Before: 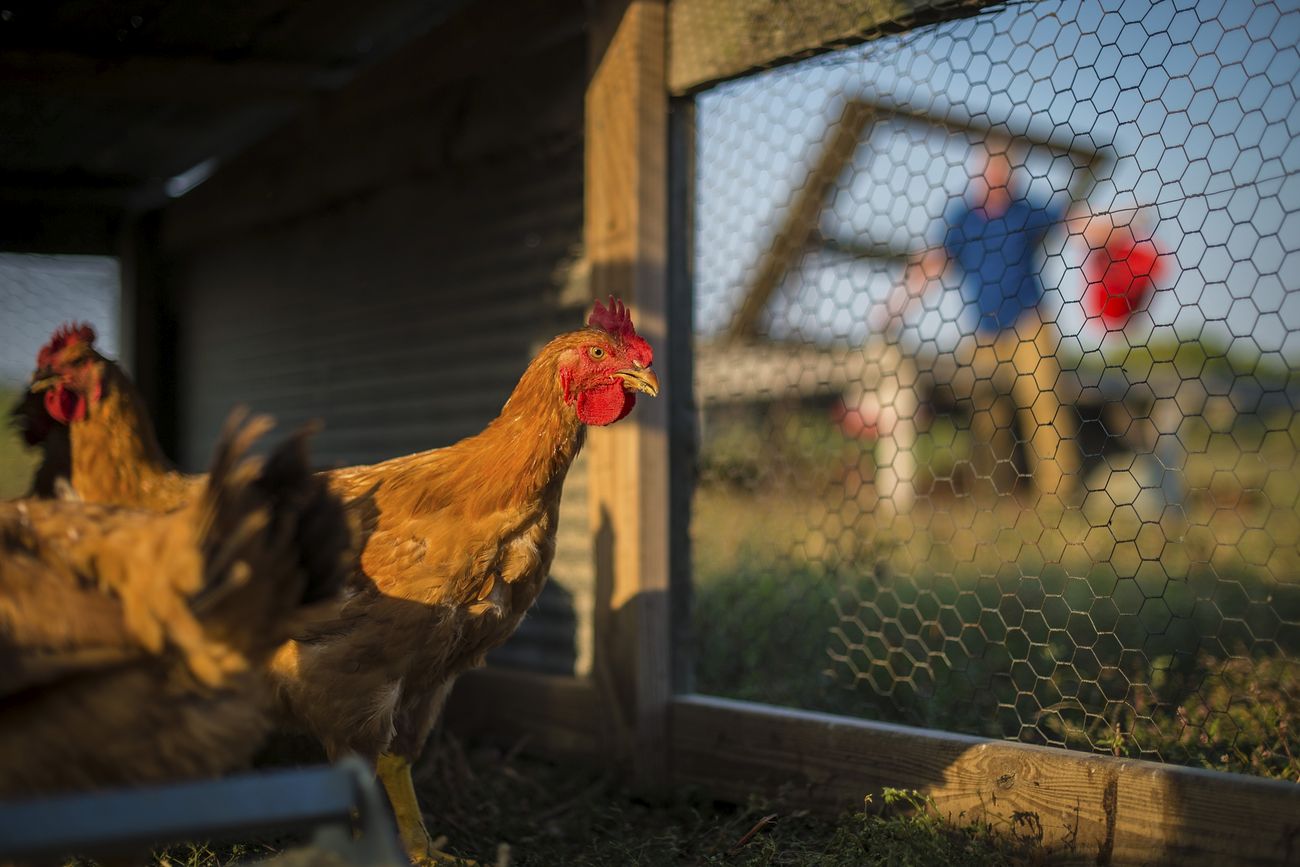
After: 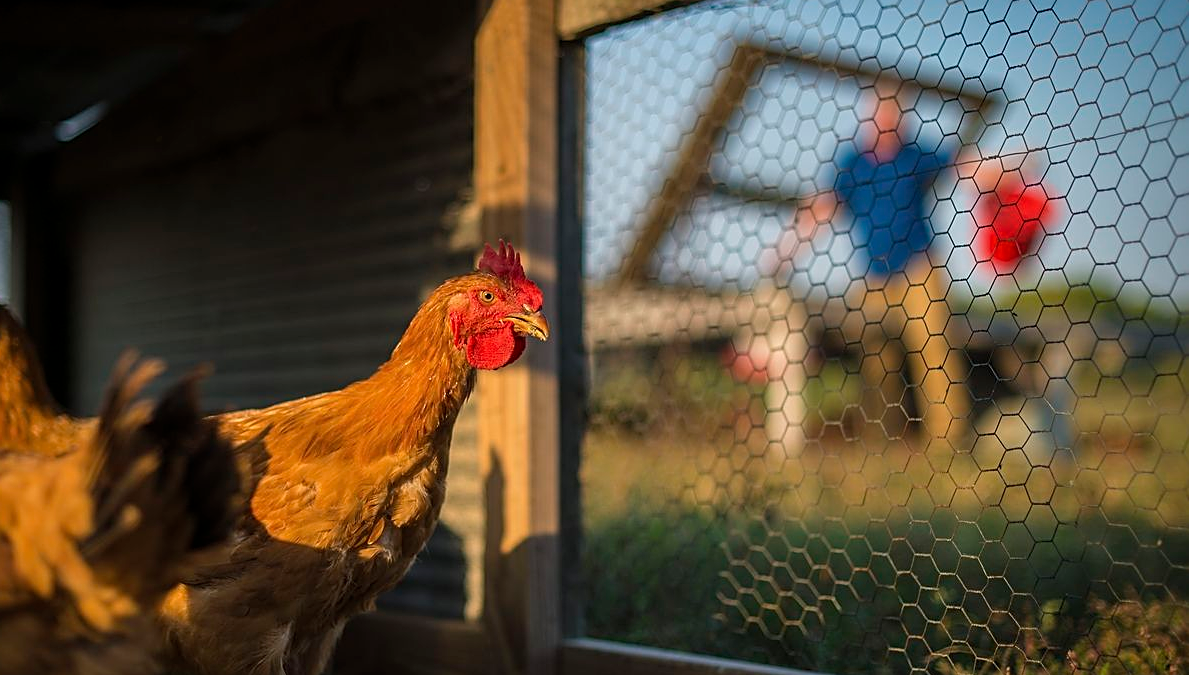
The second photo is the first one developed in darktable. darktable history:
sharpen: on, module defaults
crop: left 8.534%, top 6.541%, bottom 15.38%
